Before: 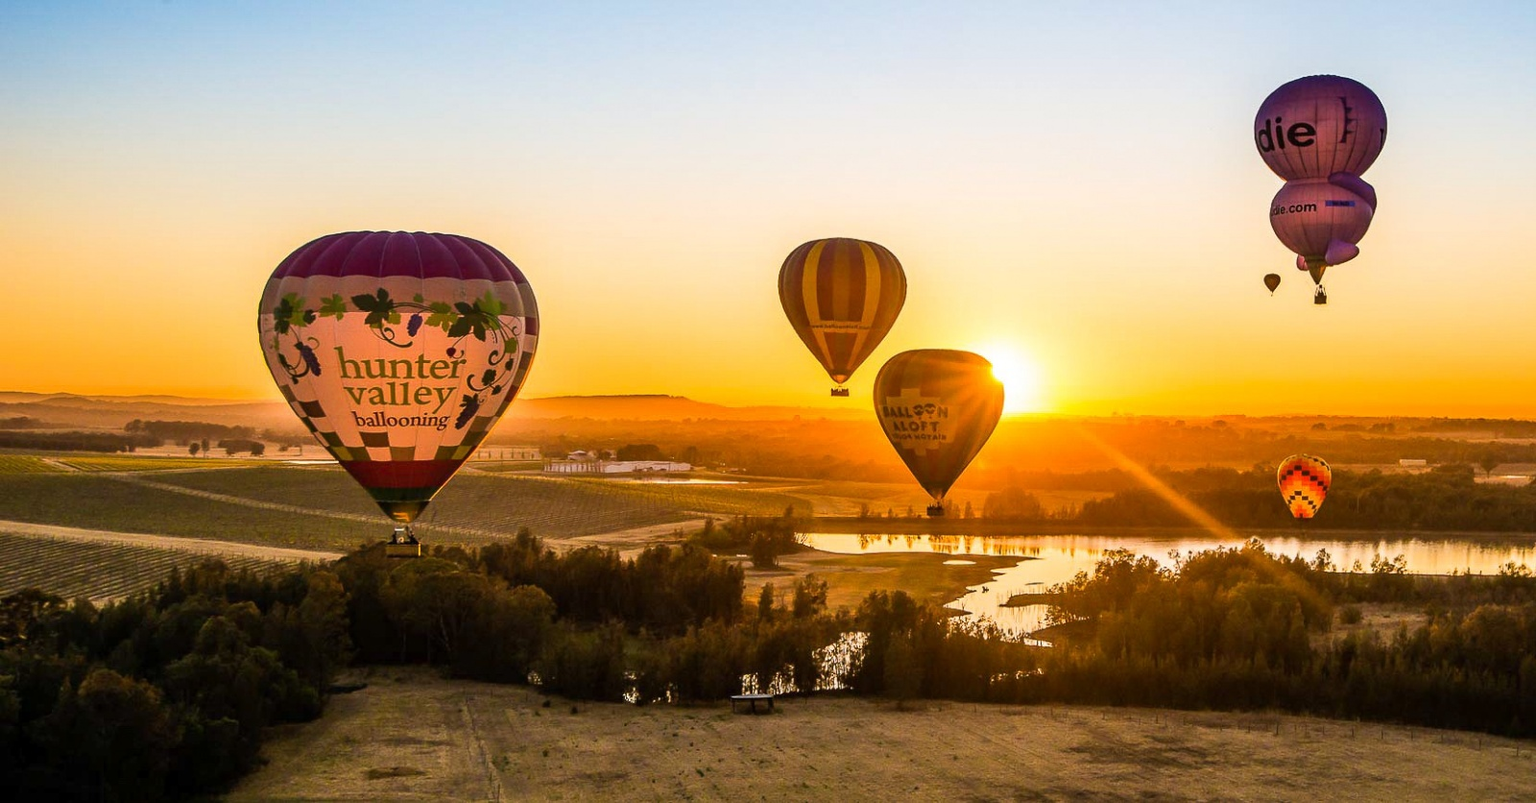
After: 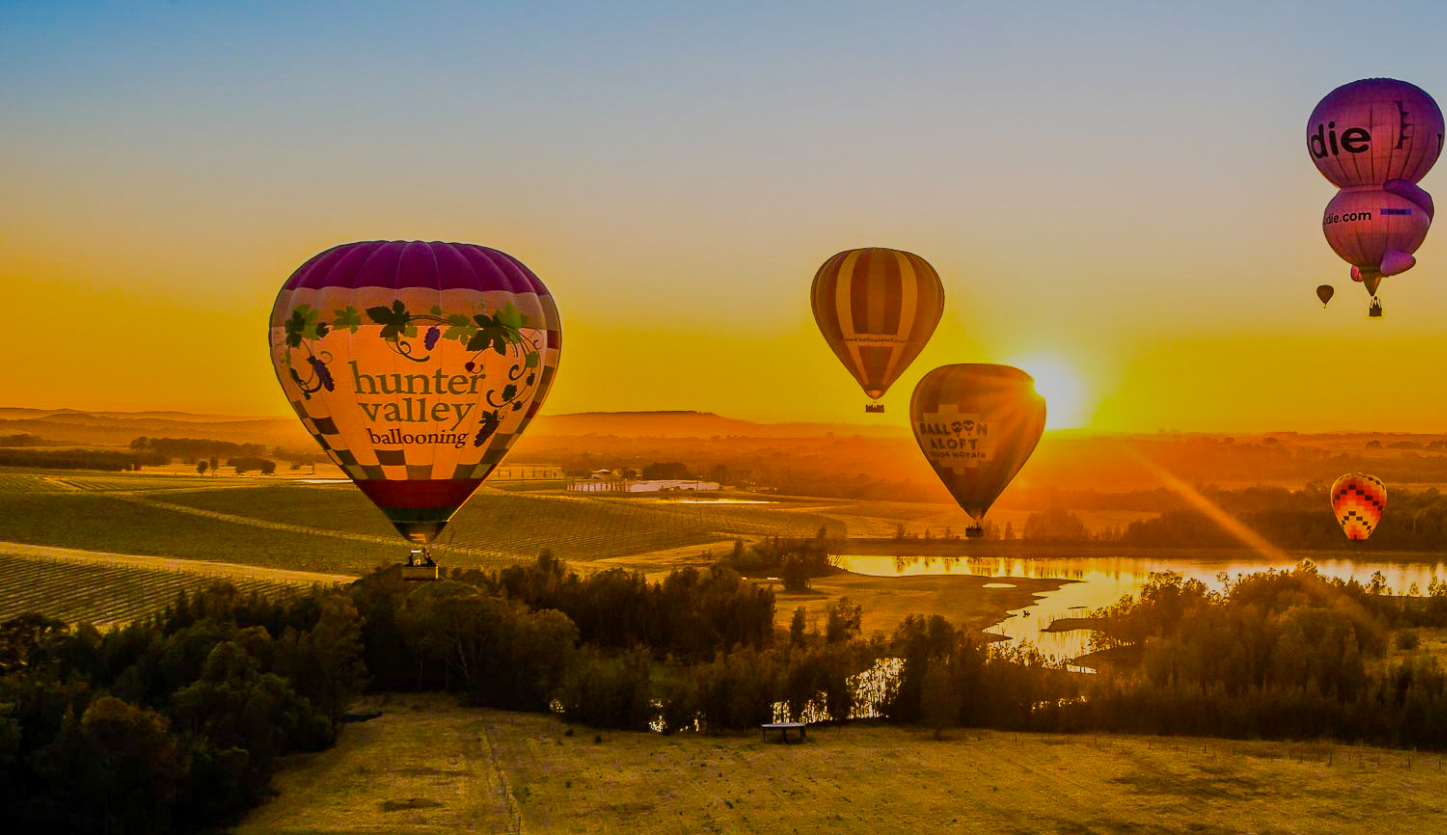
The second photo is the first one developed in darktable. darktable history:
crop: right 9.509%, bottom 0.031%
color balance rgb: linear chroma grading › global chroma 15%, perceptual saturation grading › global saturation 30%
tone equalizer: -8 EV -0.002 EV, -7 EV 0.005 EV, -6 EV -0.008 EV, -5 EV 0.007 EV, -4 EV -0.042 EV, -3 EV -0.233 EV, -2 EV -0.662 EV, -1 EV -0.983 EV, +0 EV -0.969 EV, smoothing diameter 2%, edges refinement/feathering 20, mask exposure compensation -1.57 EV, filter diffusion 5
